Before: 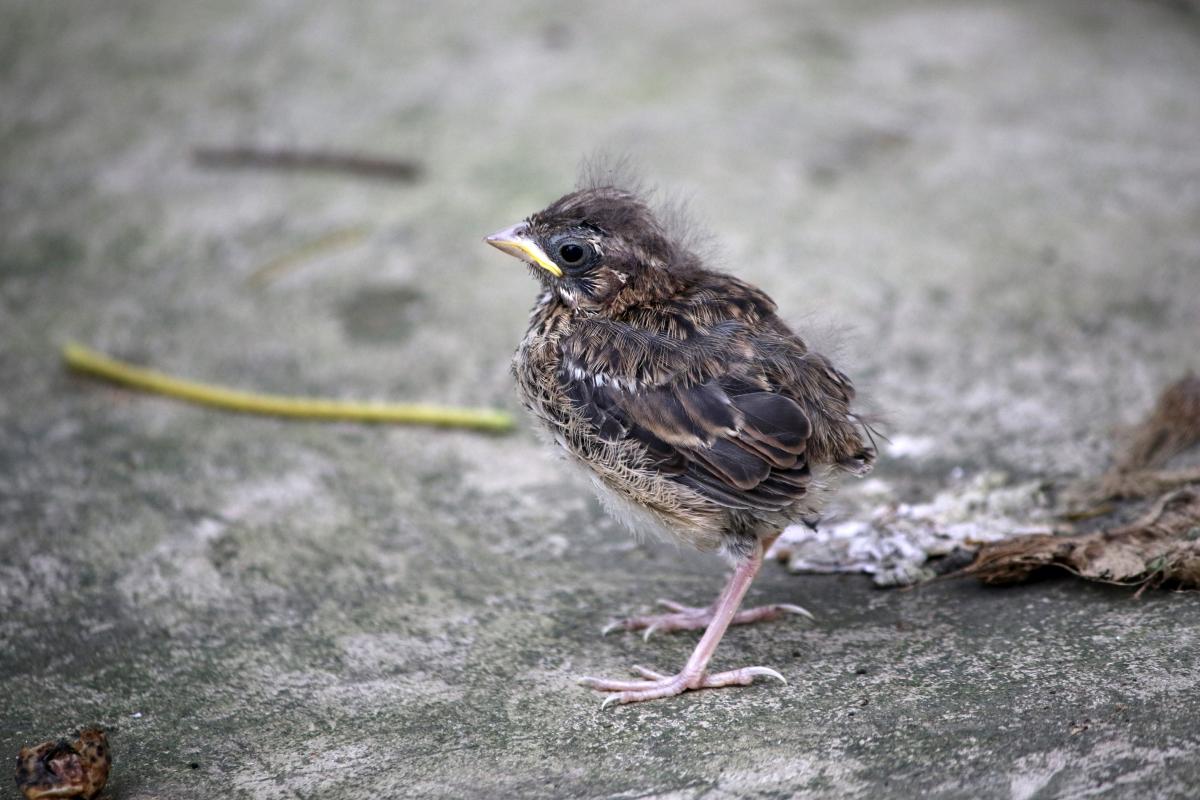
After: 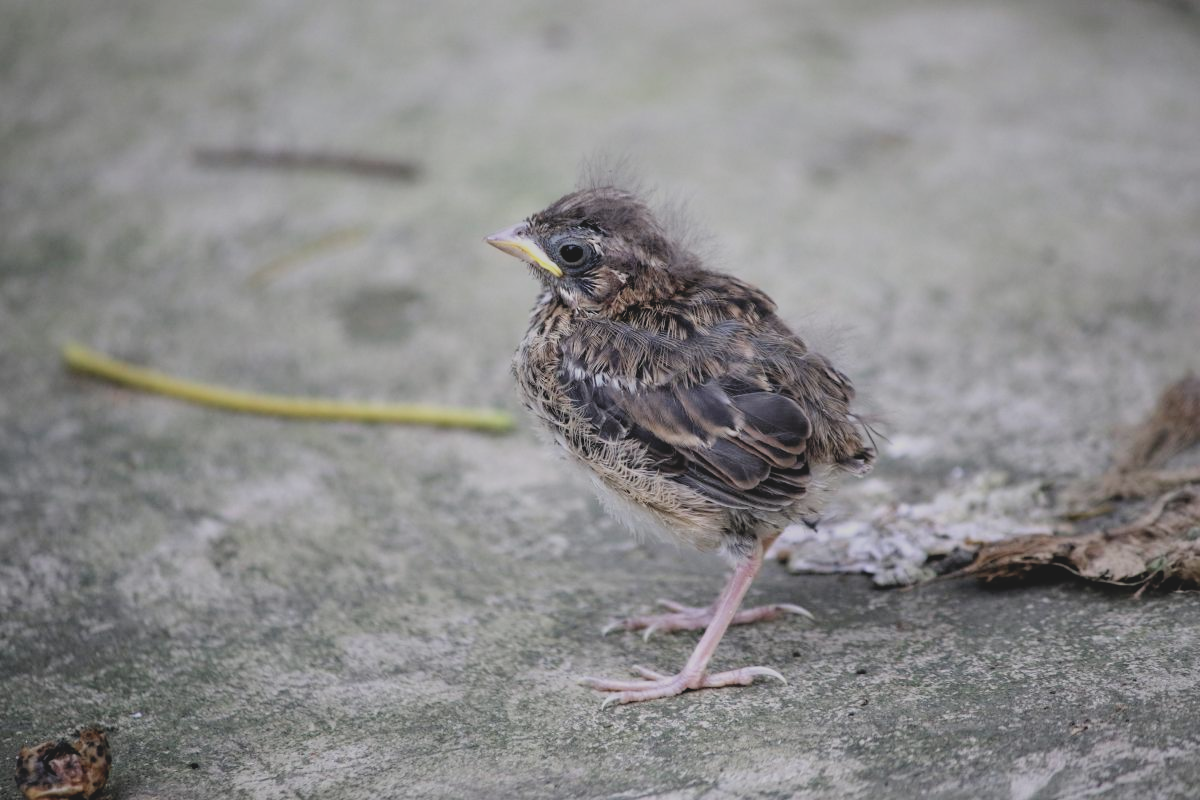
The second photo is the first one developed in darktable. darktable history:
filmic rgb: middle gray luminance 18.41%, black relative exposure -8.93 EV, white relative exposure 3.7 EV, target black luminance 0%, hardness 4.8, latitude 68.06%, contrast 0.955, highlights saturation mix 19.29%, shadows ↔ highlights balance 21.64%
contrast brightness saturation: contrast -0.165, brightness 0.041, saturation -0.134
